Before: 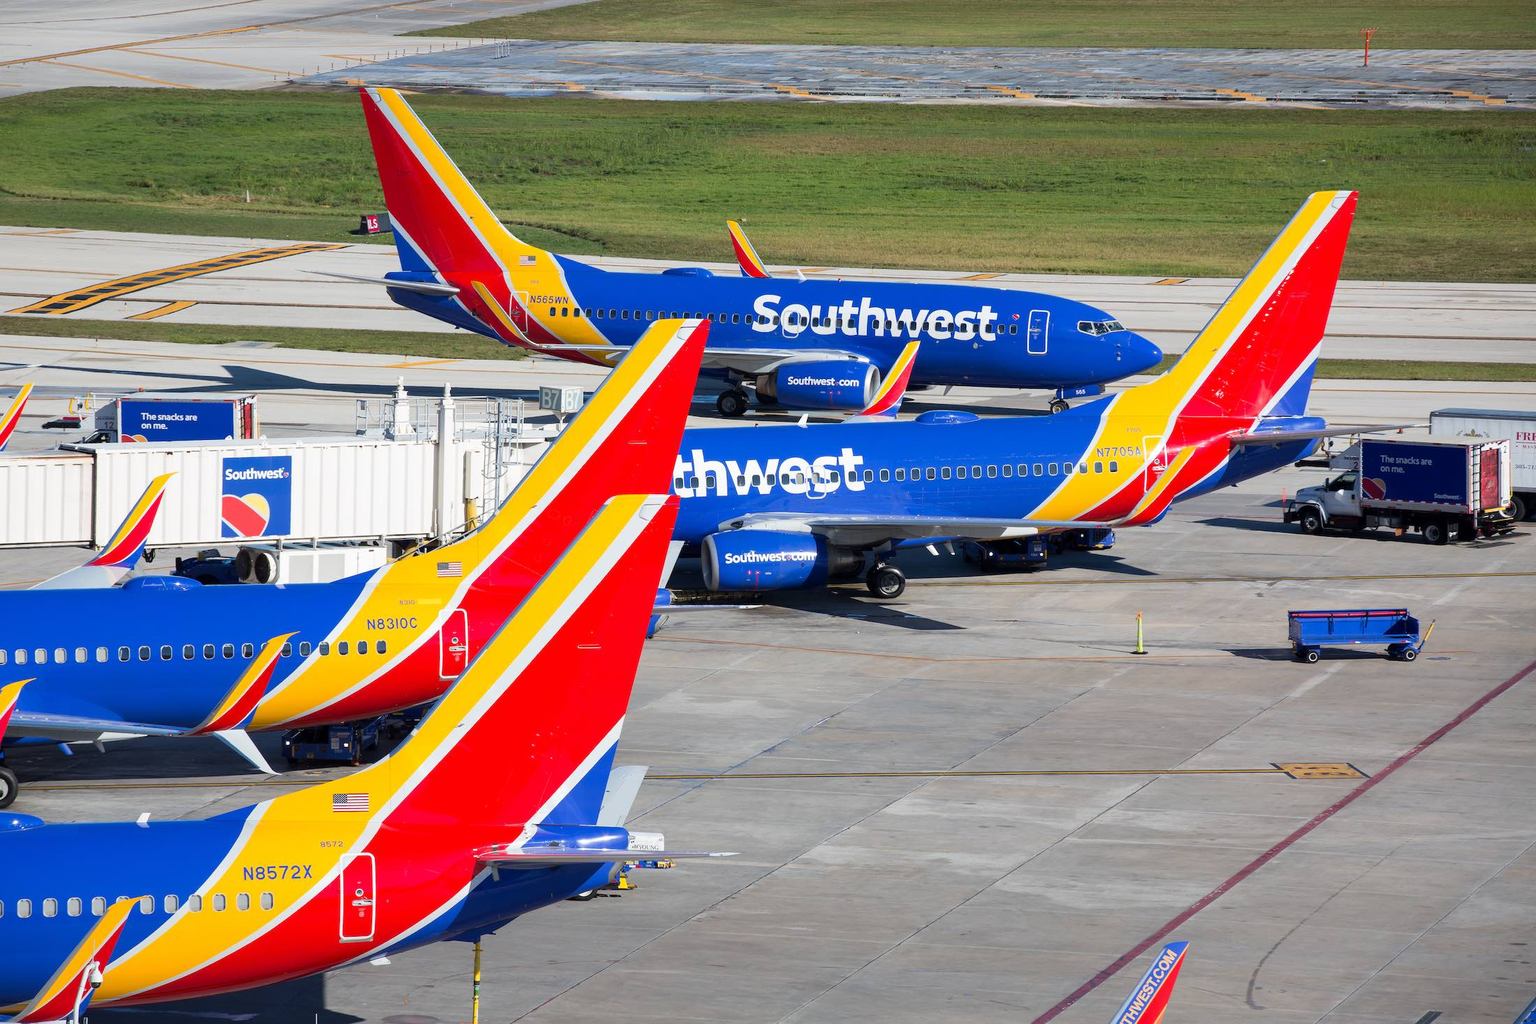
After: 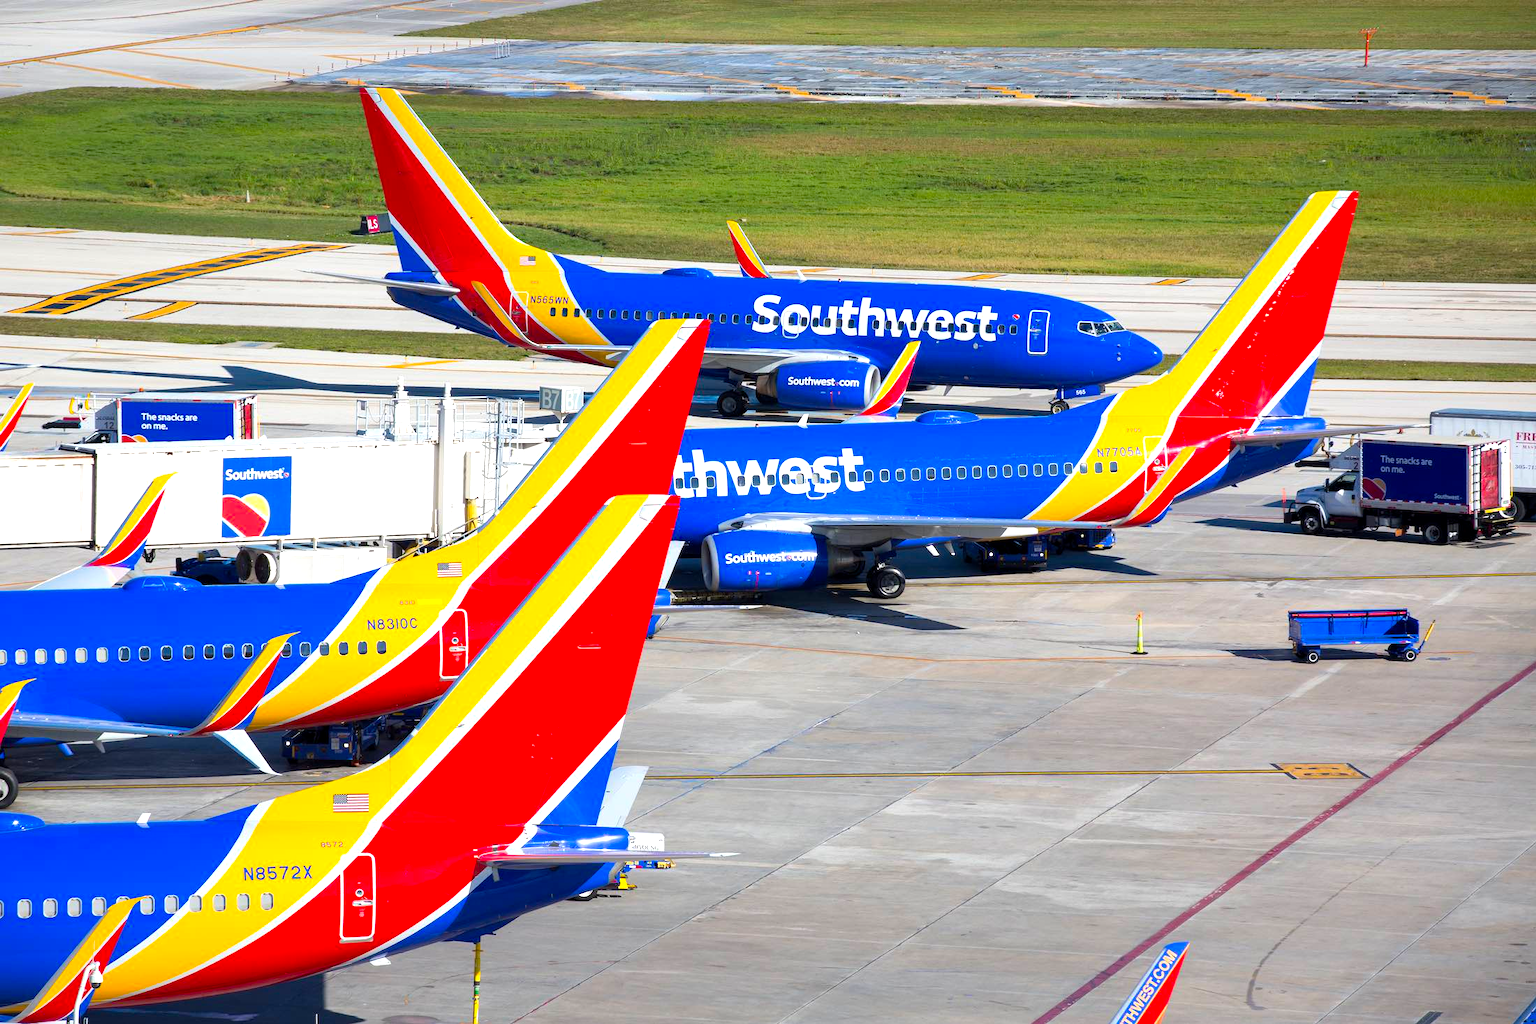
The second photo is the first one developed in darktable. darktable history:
color balance rgb: linear chroma grading › global chroma 8.33%, perceptual saturation grading › global saturation 18.52%, global vibrance 7.87%
exposure: black level correction 0.001, exposure 0.5 EV, compensate exposure bias true, compensate highlight preservation false
